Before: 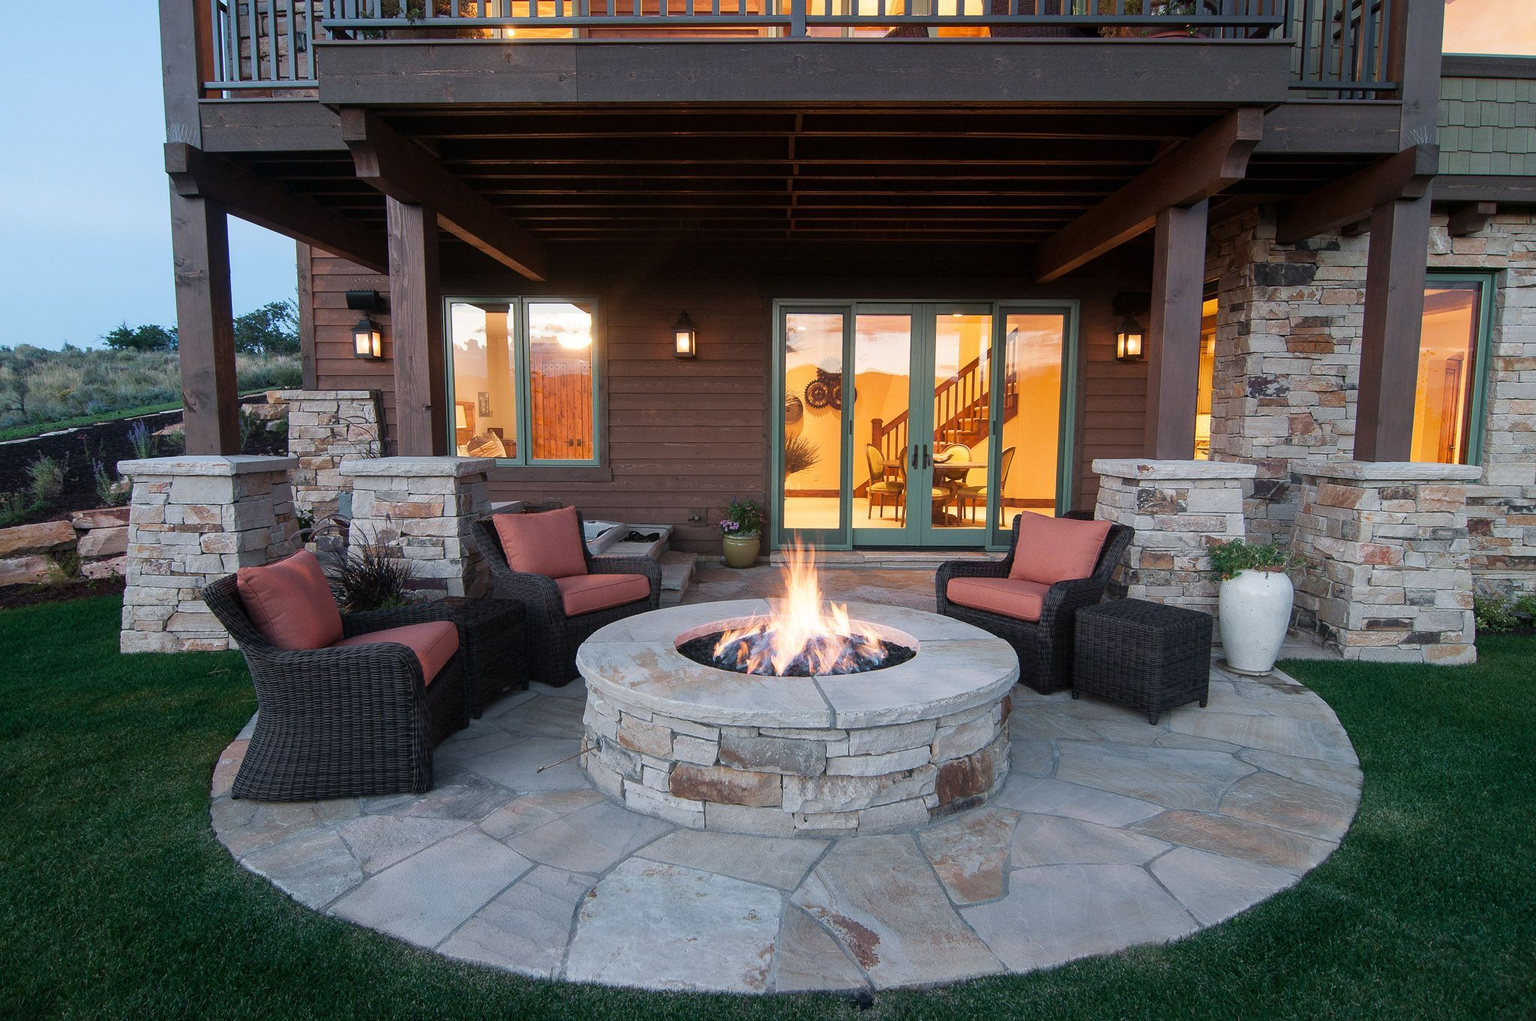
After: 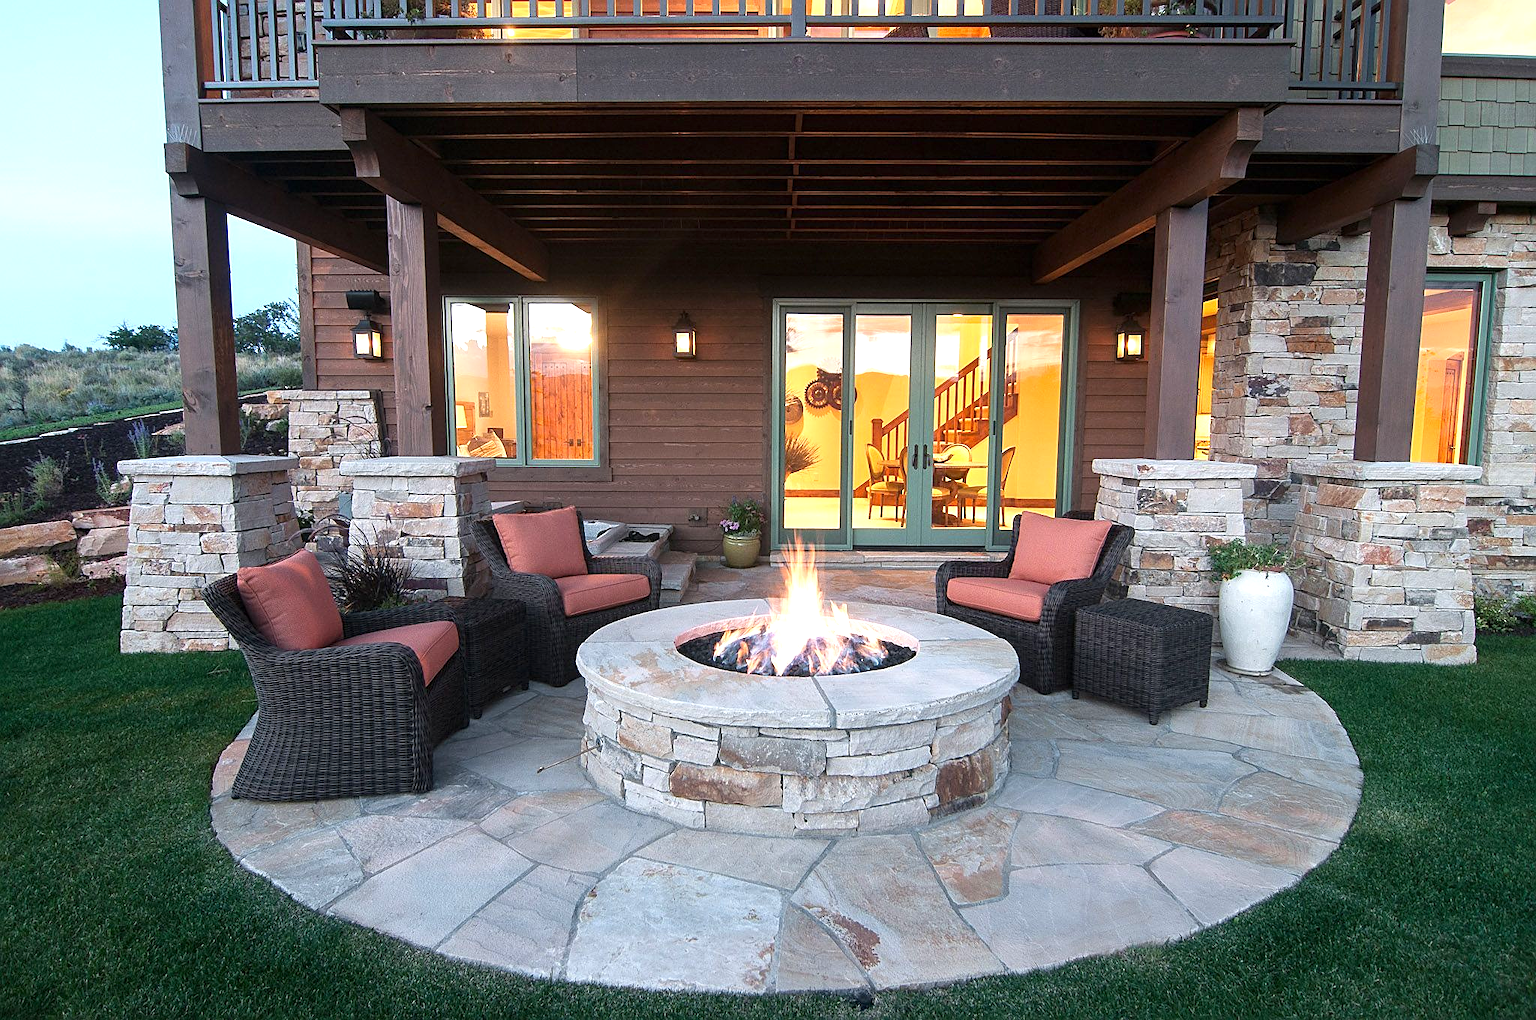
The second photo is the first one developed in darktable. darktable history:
exposure: exposure 0.722 EV, compensate highlight preservation false
sharpen: on, module defaults
